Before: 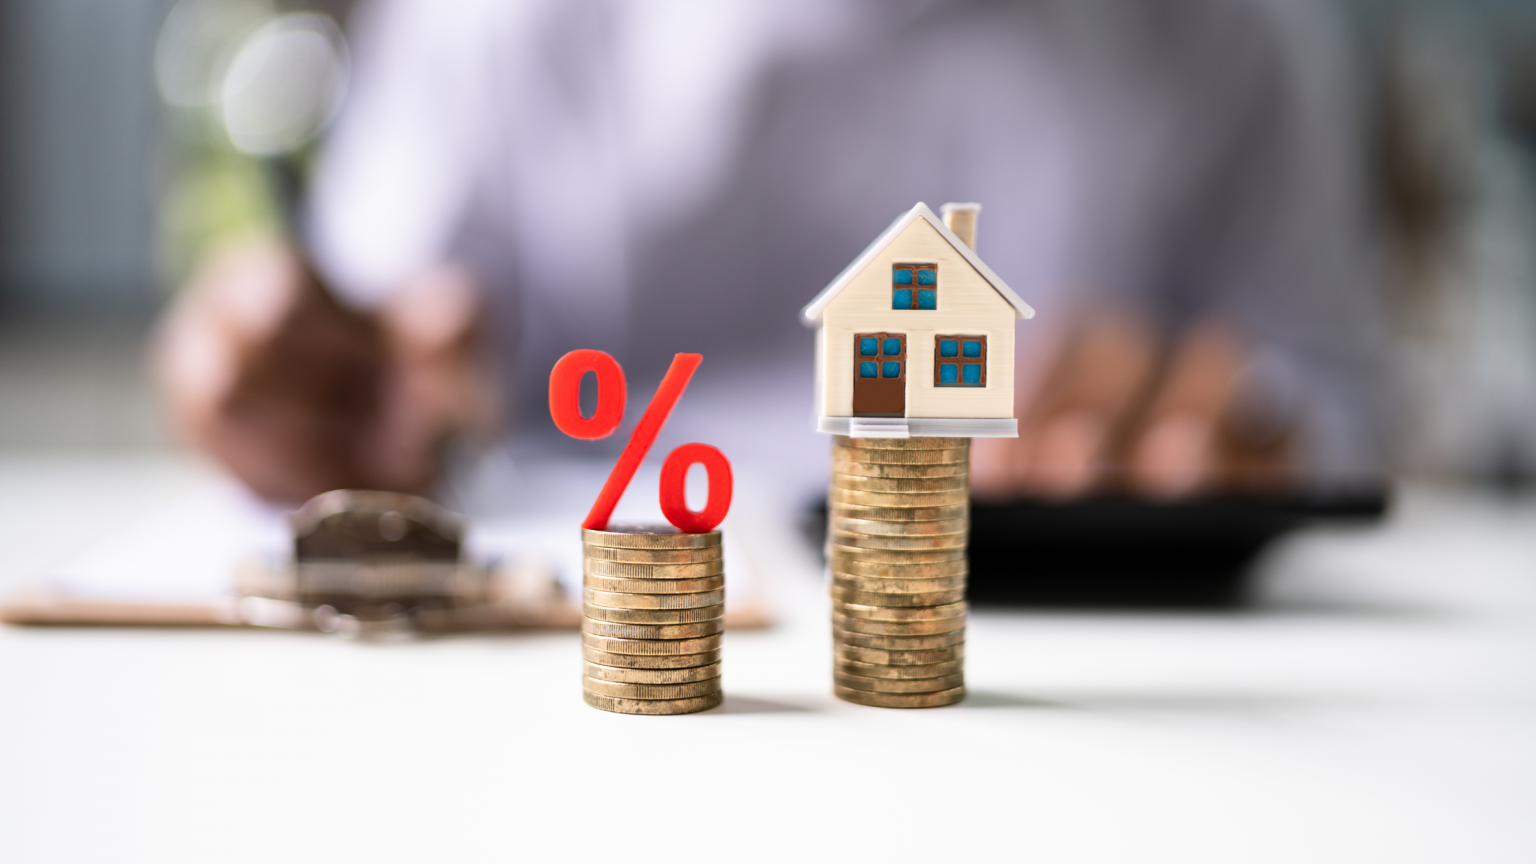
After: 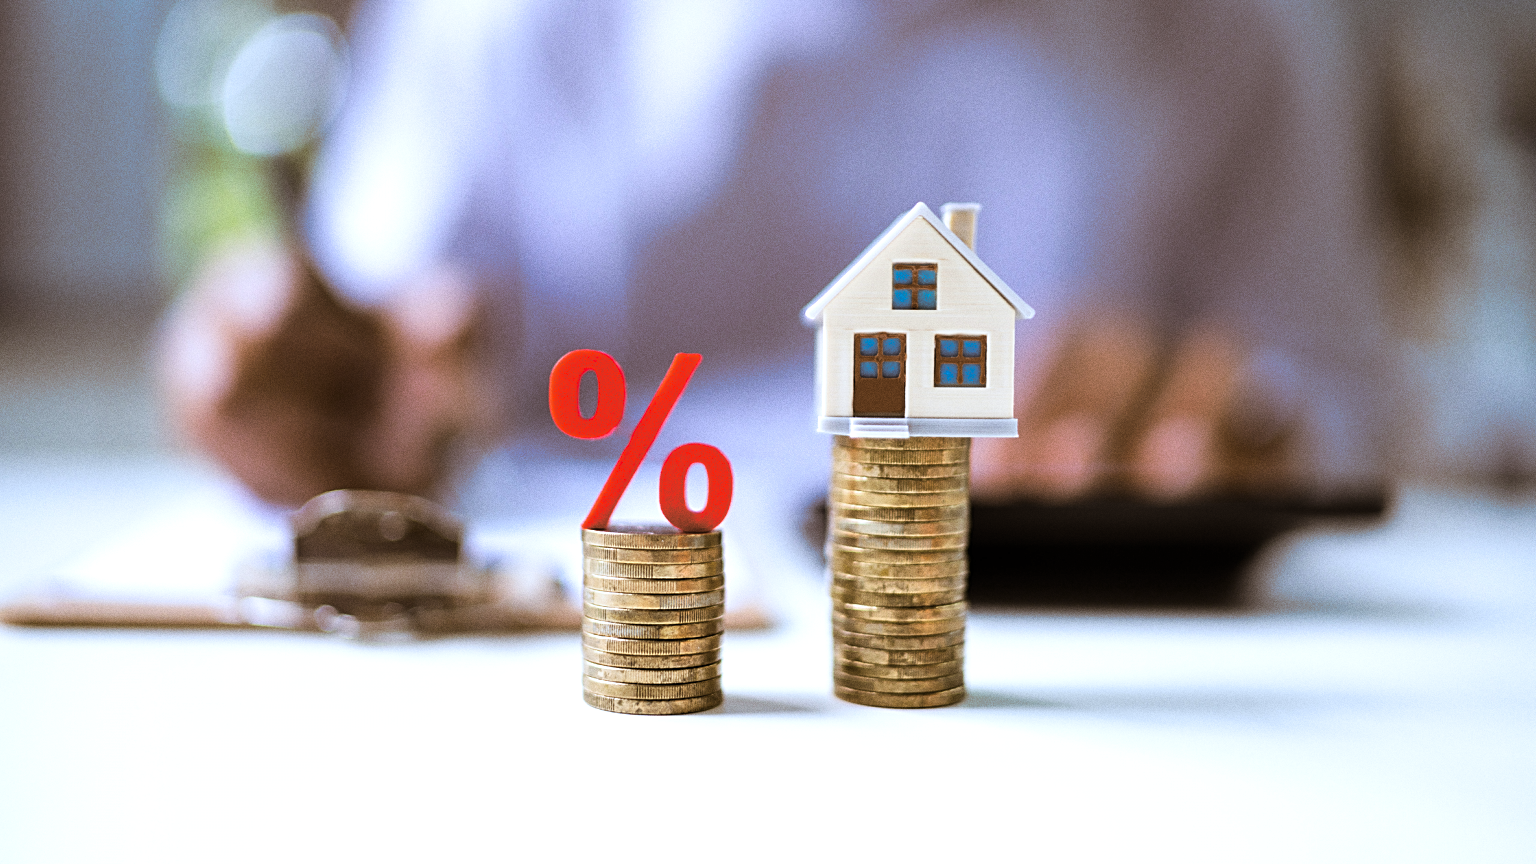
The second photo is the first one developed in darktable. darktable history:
tone equalizer: on, module defaults
white balance: red 0.924, blue 1.095
color balance rgb: perceptual saturation grading › global saturation 45%, perceptual saturation grading › highlights -25%, perceptual saturation grading › shadows 50%, perceptual brilliance grading › global brilliance 3%, global vibrance 3%
color balance: contrast -0.5%
grain: coarseness 0.47 ISO
sharpen: on, module defaults
split-toning: shadows › hue 32.4°, shadows › saturation 0.51, highlights › hue 180°, highlights › saturation 0, balance -60.17, compress 55.19%
